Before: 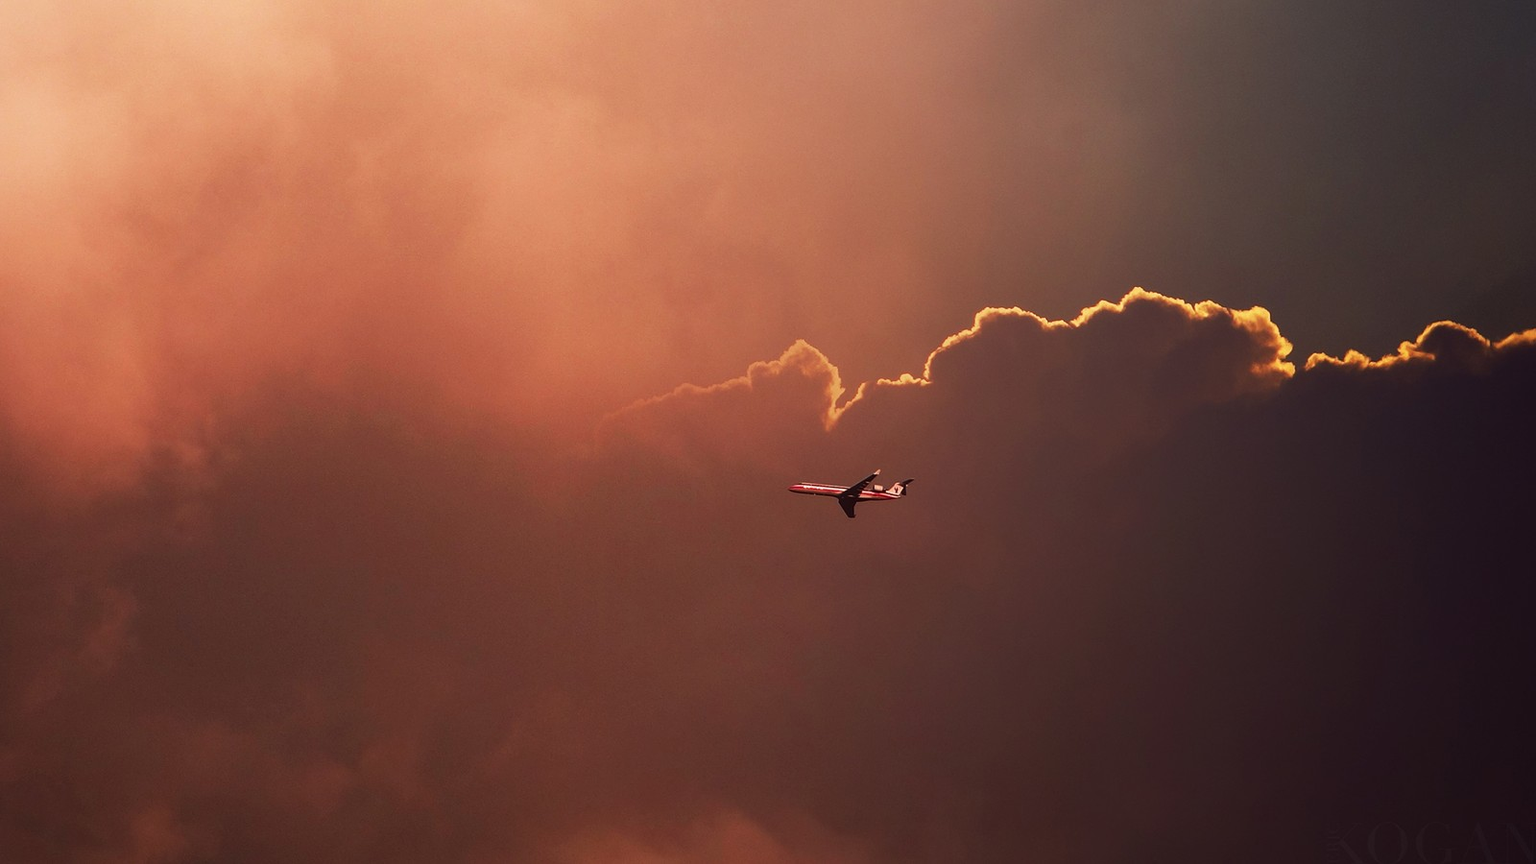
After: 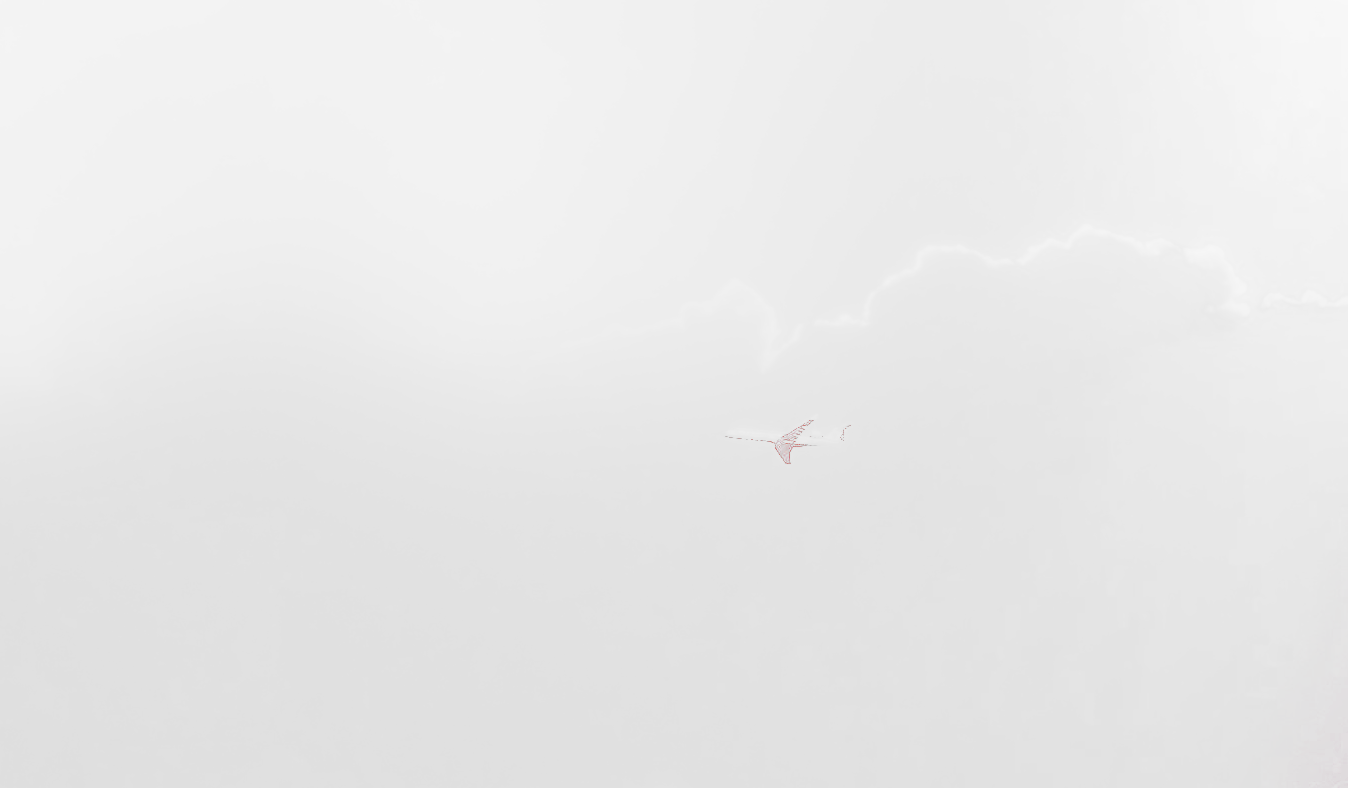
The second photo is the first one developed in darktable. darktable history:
crop: left 6.197%, top 8.338%, right 9.525%, bottom 4.033%
color calibration: illuminant custom, x 0.368, y 0.373, temperature 4345.2 K, gamut compression 2.99
exposure: exposure 7.901 EV, compensate exposure bias true, compensate highlight preservation false
local contrast: on, module defaults
filmic rgb: black relative exposure -7.65 EV, white relative exposure 4.56 EV, hardness 3.61, add noise in highlights 0.002, preserve chrominance max RGB, color science v3 (2019), use custom middle-gray values true, contrast in highlights soft, enable highlight reconstruction true
